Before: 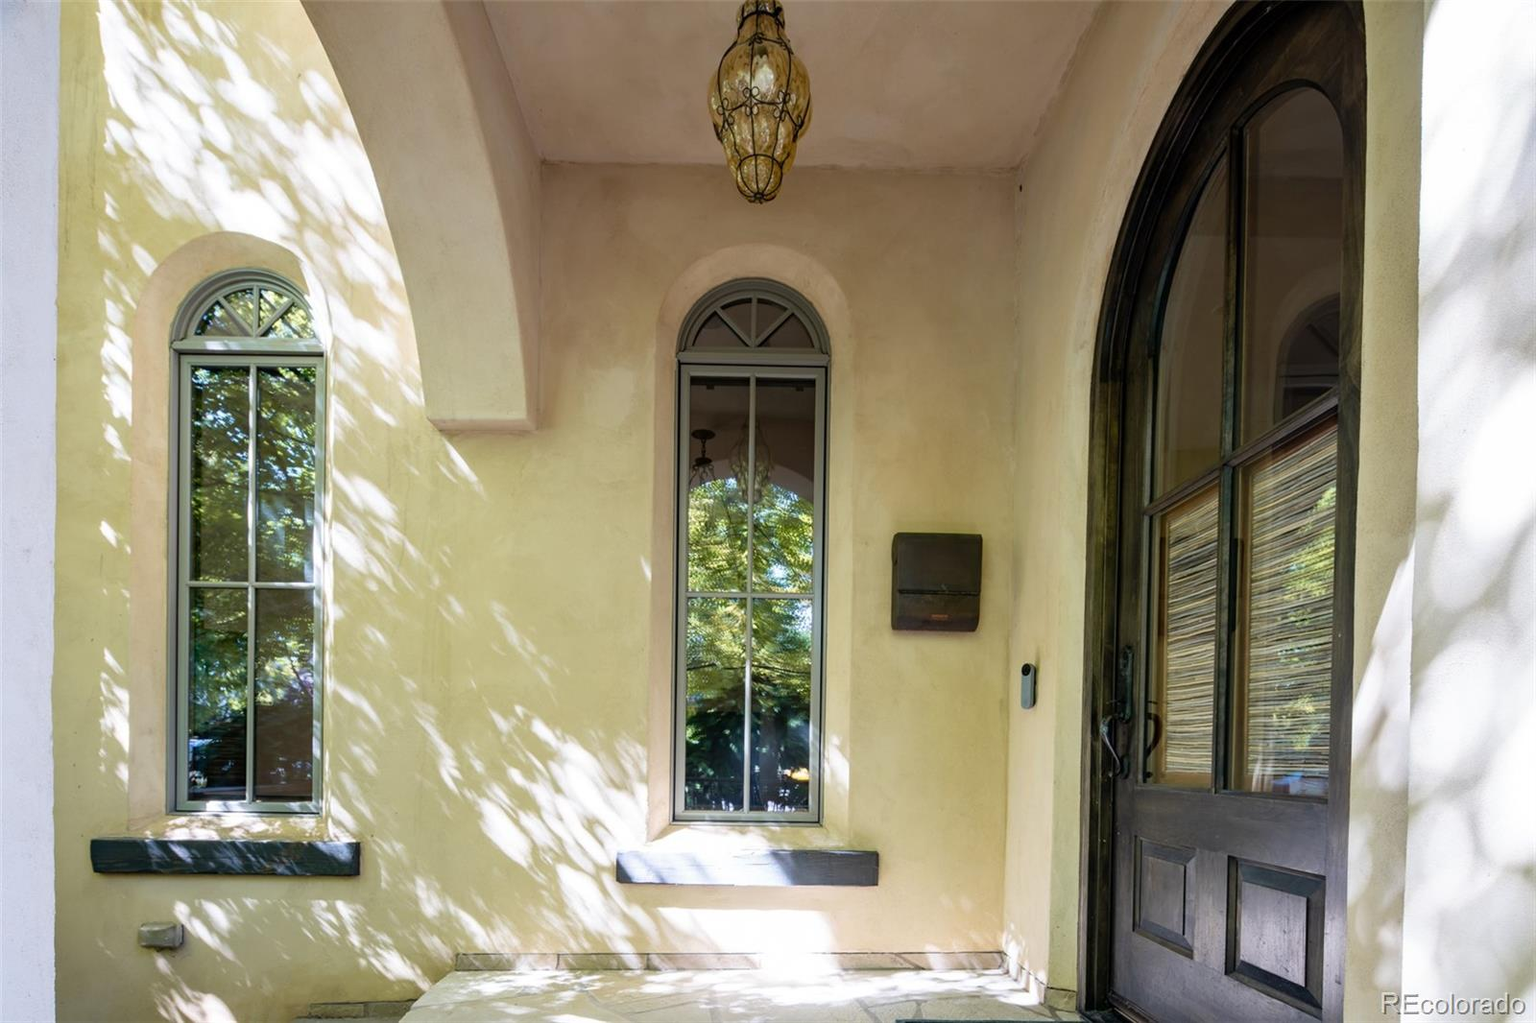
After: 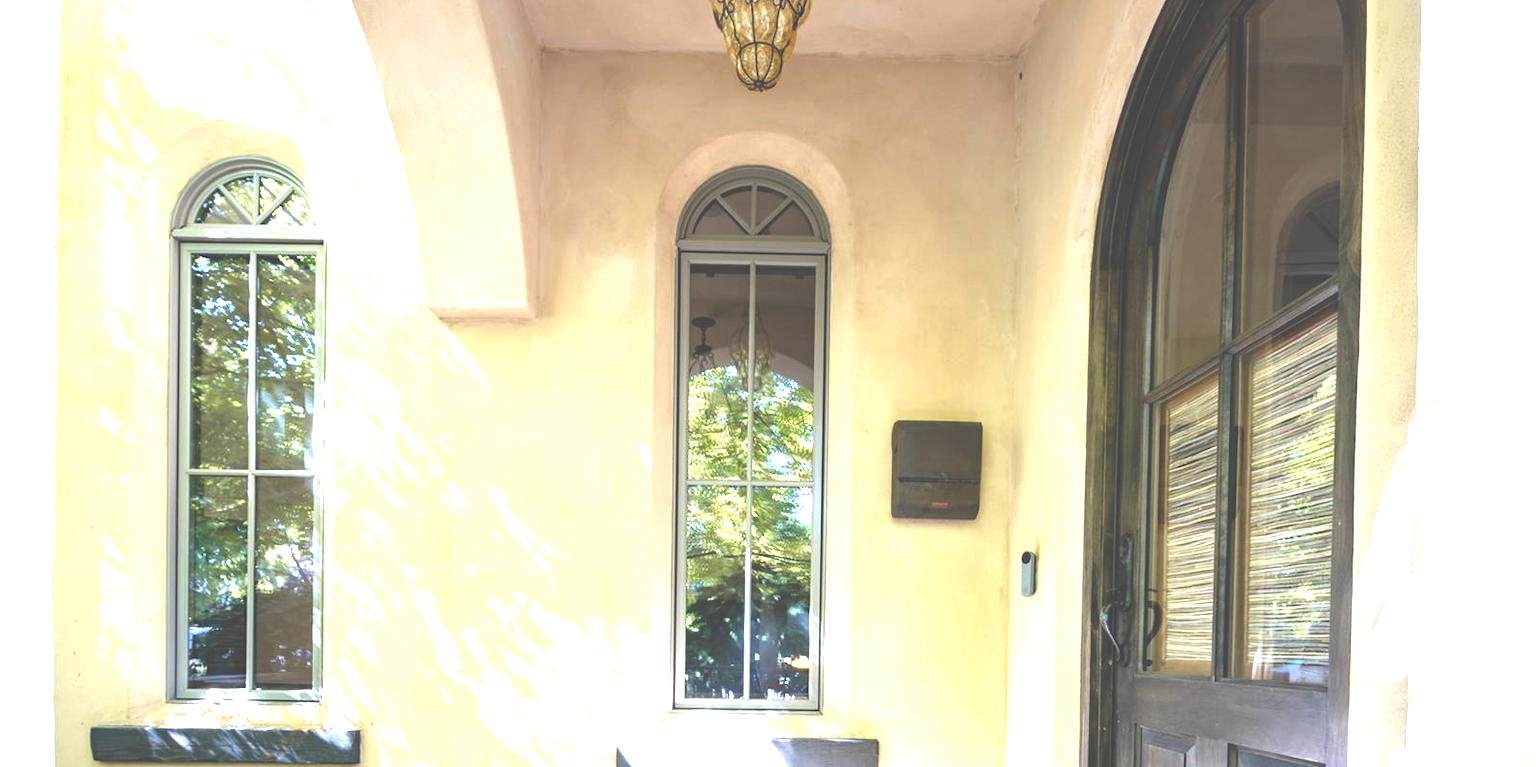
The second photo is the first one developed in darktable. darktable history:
exposure: black level correction -0.023, exposure 1.397 EV, compensate highlight preservation false
crop: top 11.038%, bottom 13.962%
white balance: red 1.004, blue 1.024
